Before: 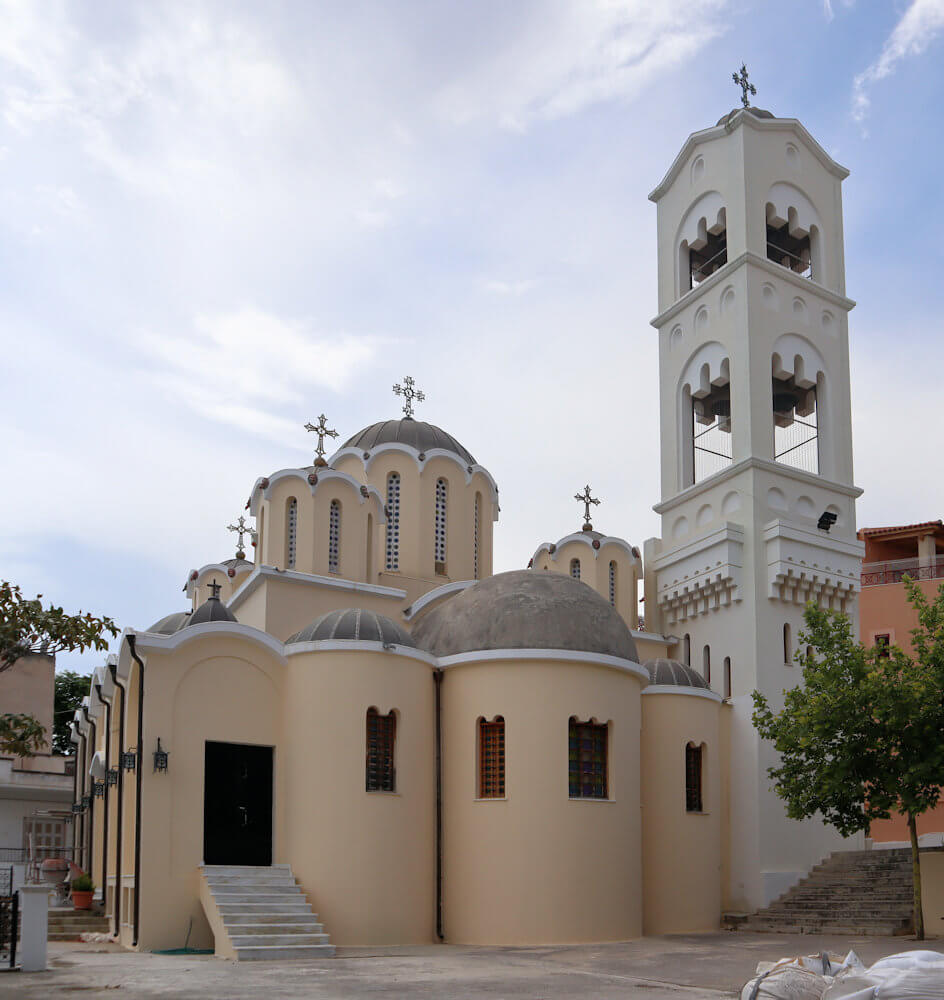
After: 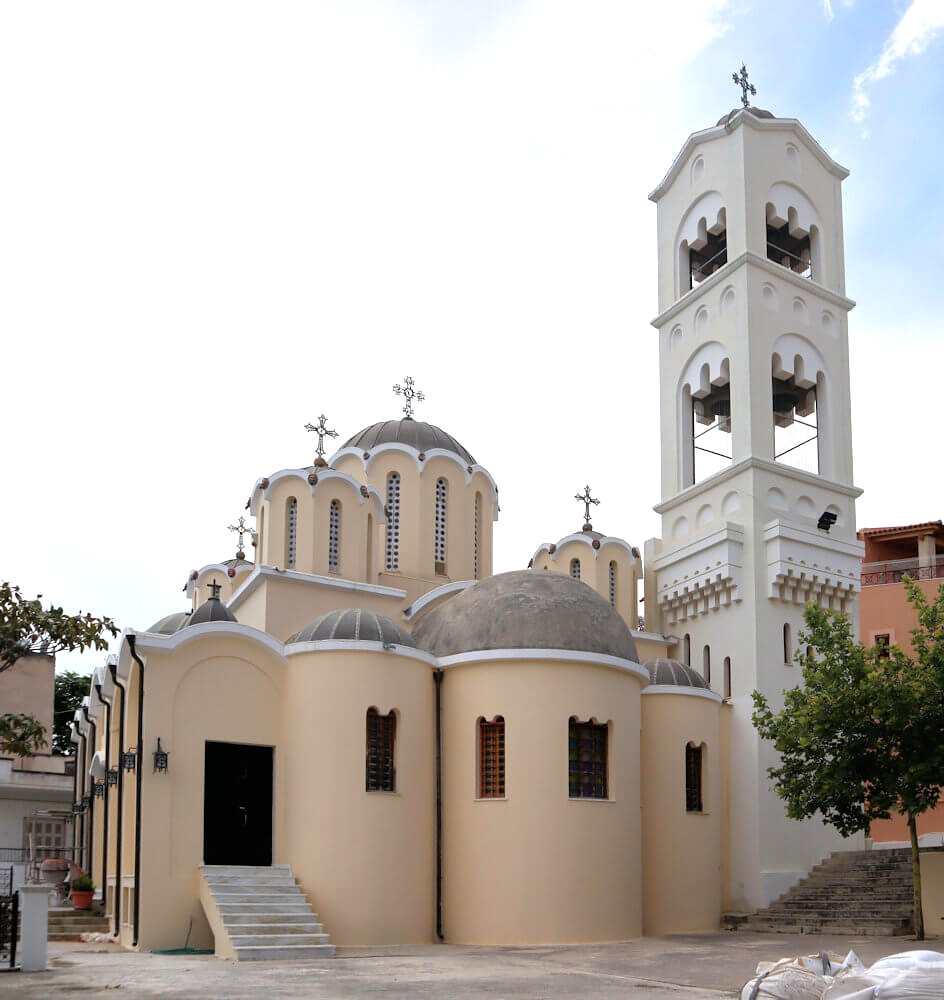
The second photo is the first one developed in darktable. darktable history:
tone equalizer: -8 EV -0.732 EV, -7 EV -0.687 EV, -6 EV -0.586 EV, -5 EV -0.382 EV, -3 EV 0.375 EV, -2 EV 0.6 EV, -1 EV 0.677 EV, +0 EV 0.767 EV
